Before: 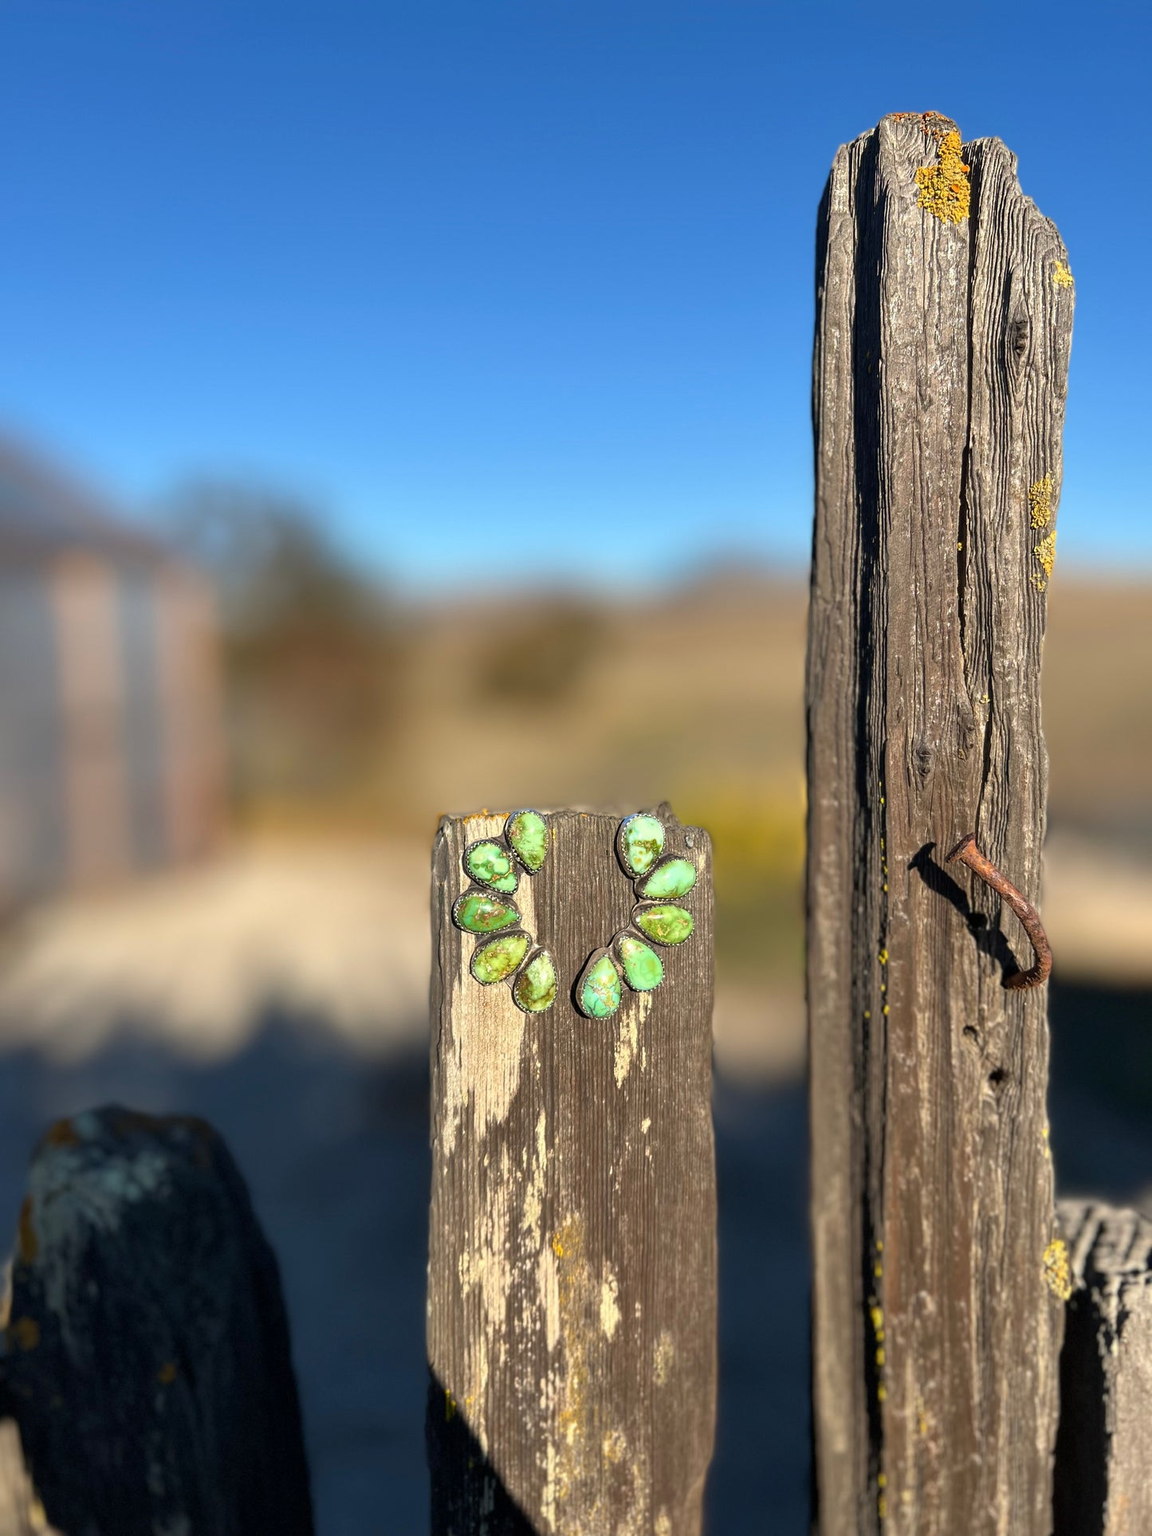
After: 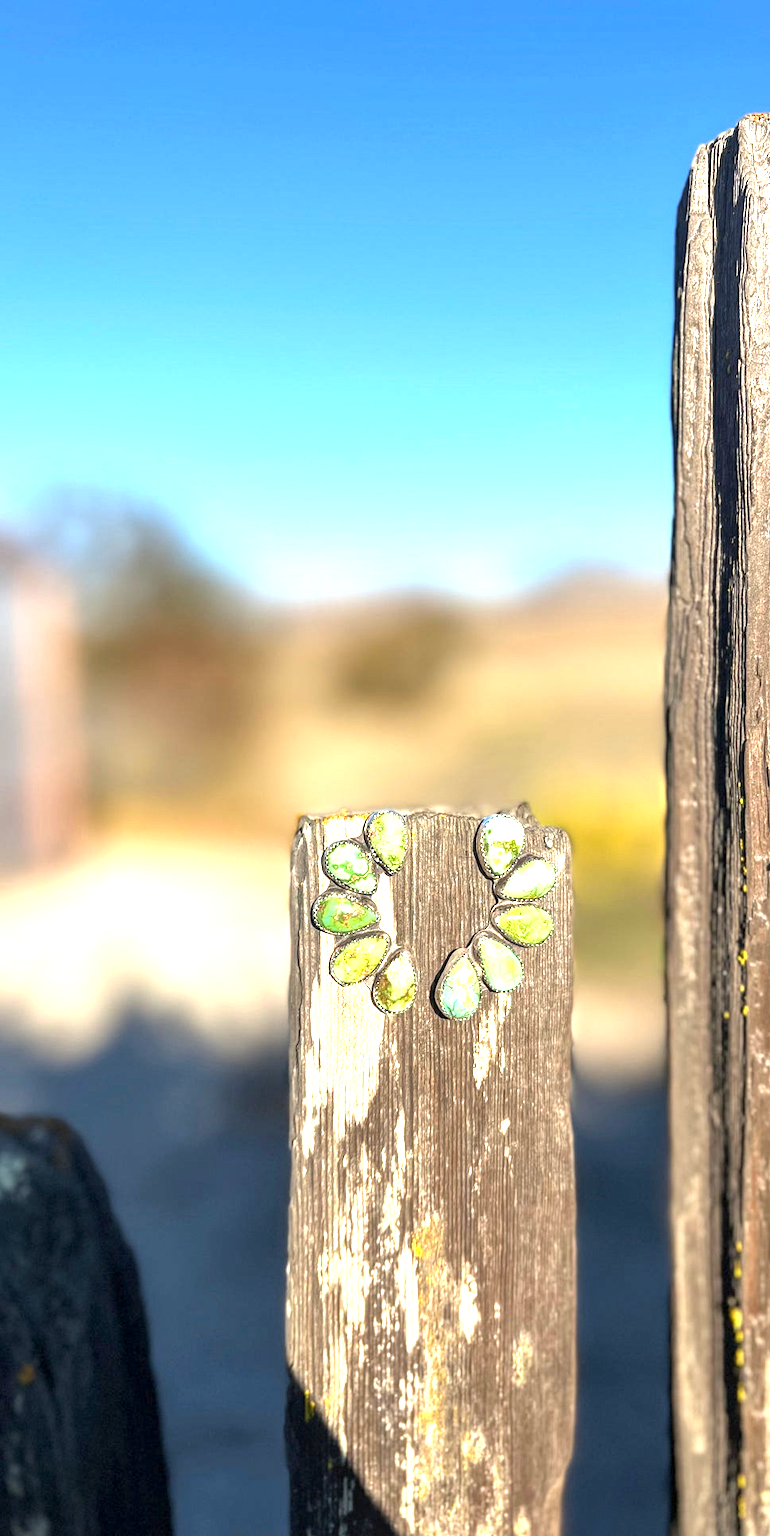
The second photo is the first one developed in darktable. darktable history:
exposure: black level correction 0, exposure 1.336 EV, compensate highlight preservation false
crop and rotate: left 12.258%, right 20.857%
local contrast: on, module defaults
